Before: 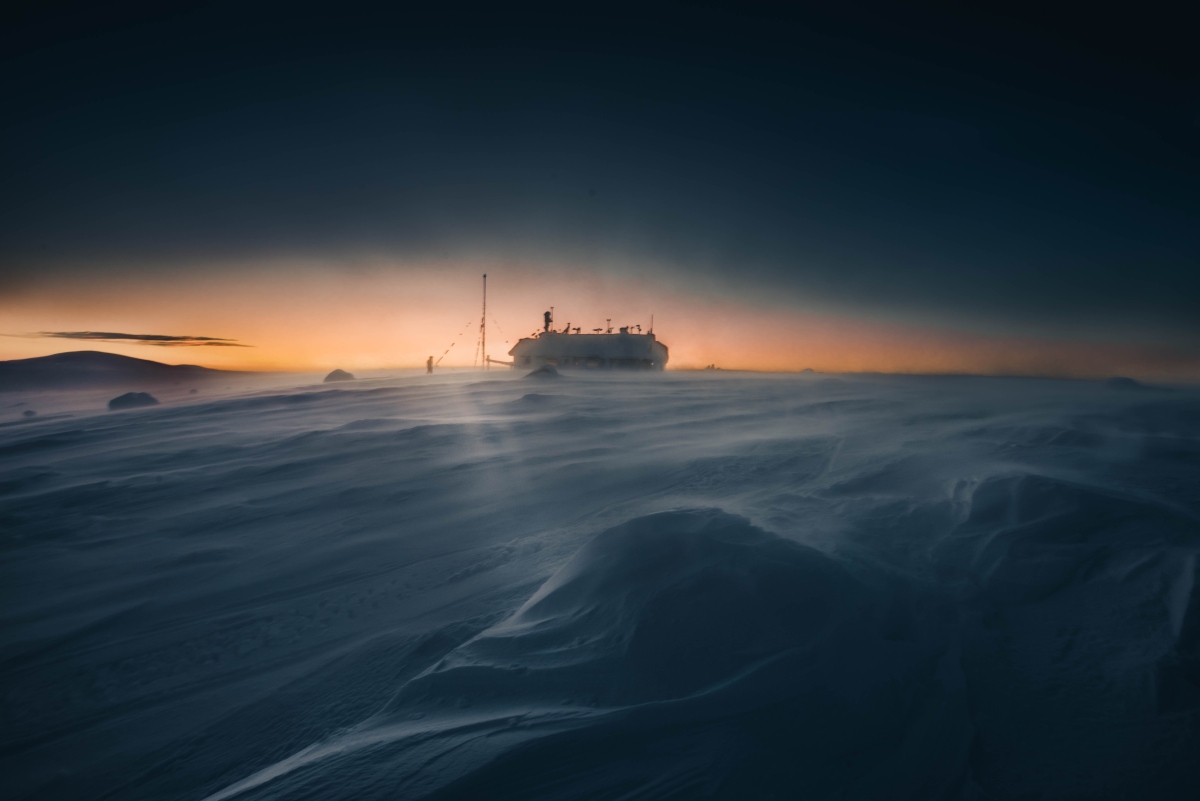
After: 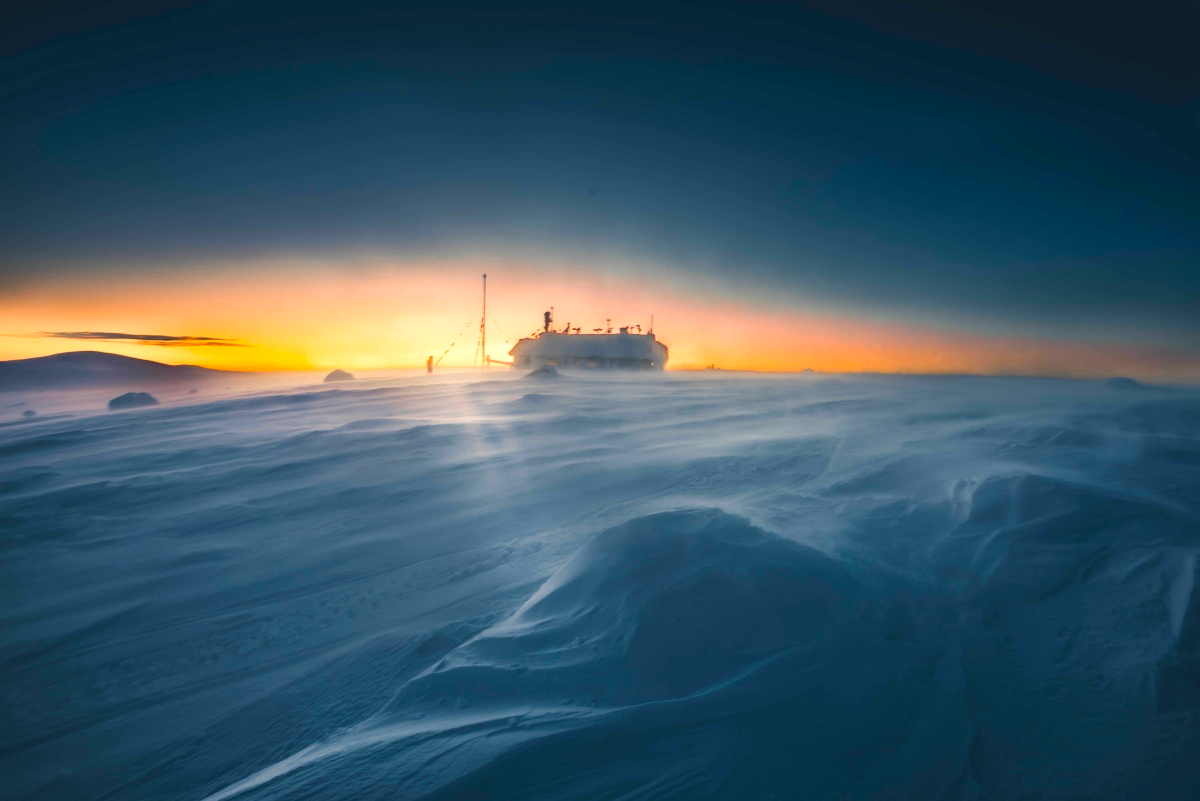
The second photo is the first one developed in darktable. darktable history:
contrast brightness saturation: contrast 0.071, brightness 0.079, saturation 0.18
shadows and highlights: shadows 25.63, highlights -26.27
exposure: black level correction 0, exposure 0.89 EV, compensate highlight preservation false
color balance rgb: perceptual saturation grading › global saturation 31.263%
